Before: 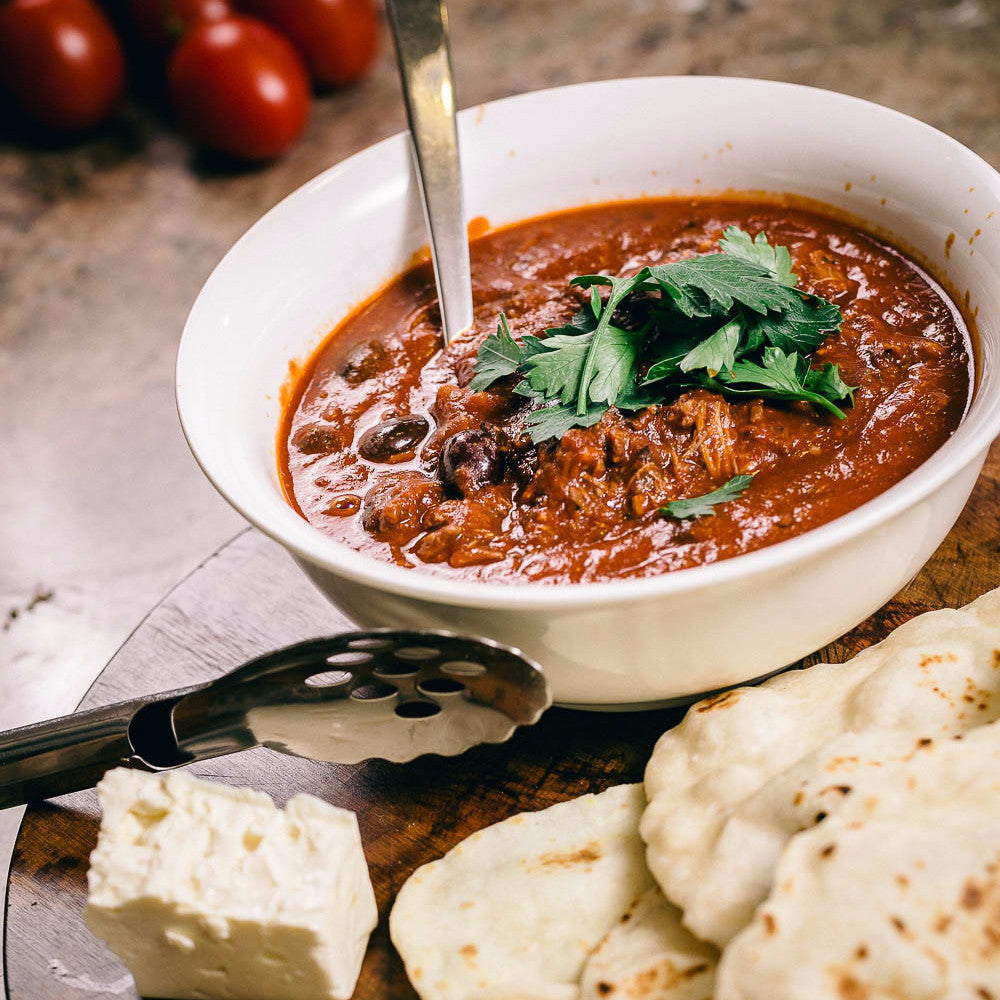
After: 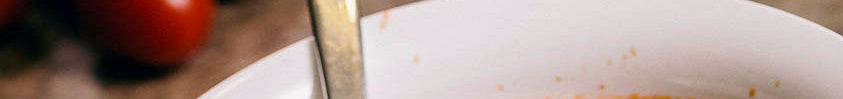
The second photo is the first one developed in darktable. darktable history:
crop and rotate: left 9.644%, top 9.491%, right 6.021%, bottom 80.509%
exposure: black level correction 0.002, exposure -0.1 EV, compensate highlight preservation false
white balance: red 1, blue 1
